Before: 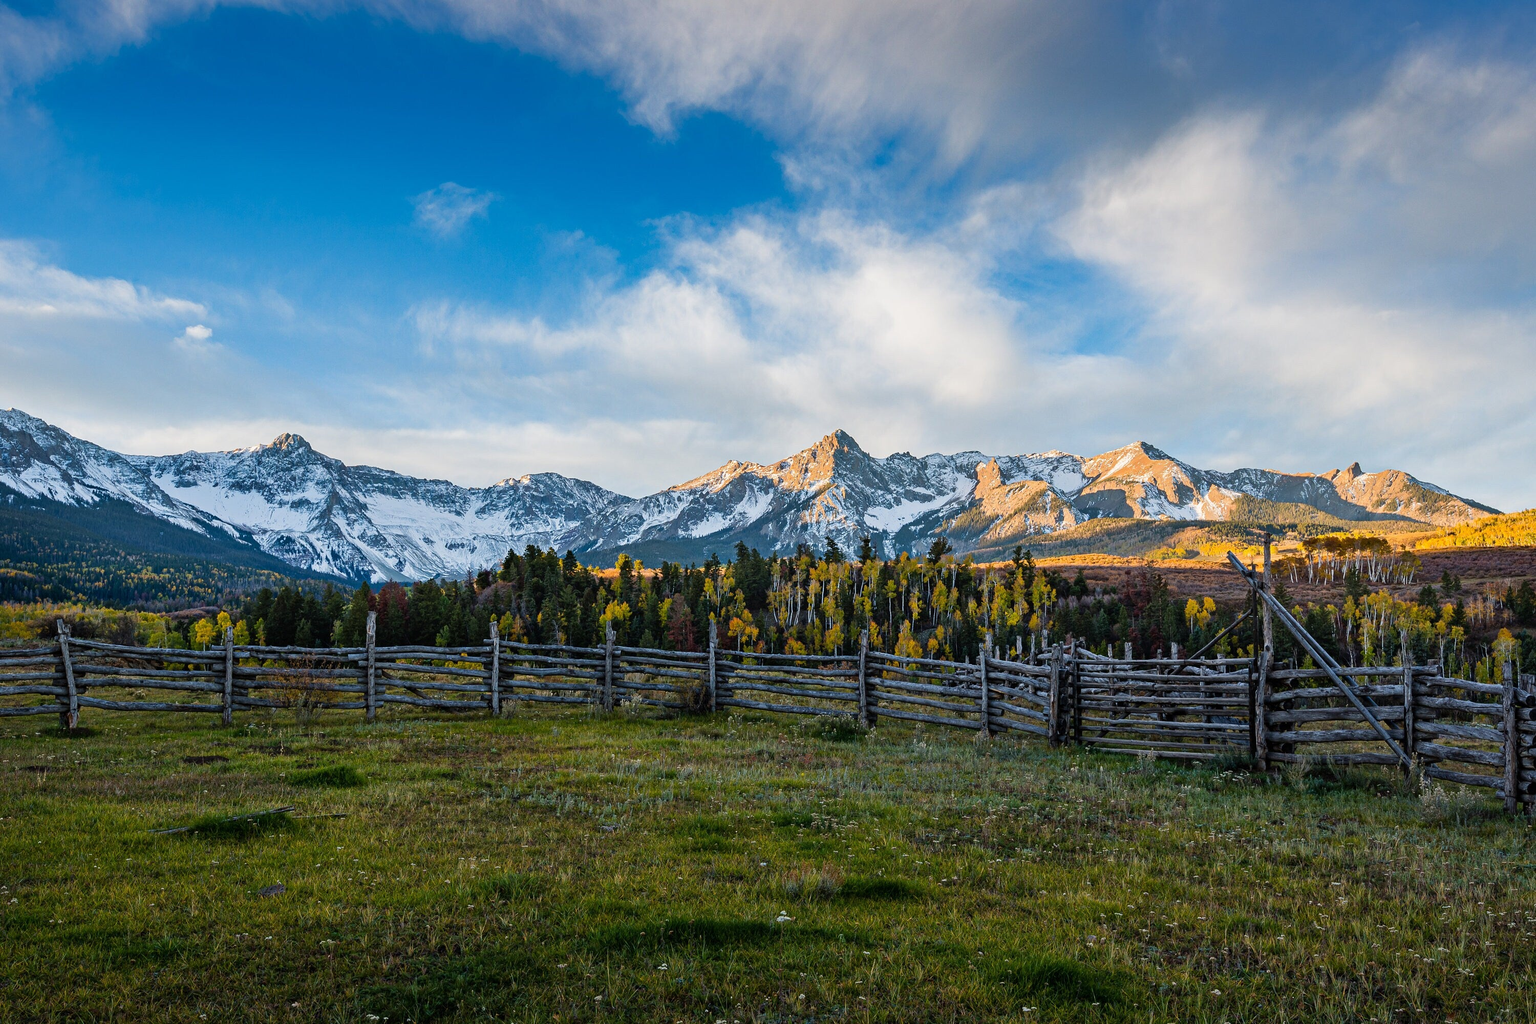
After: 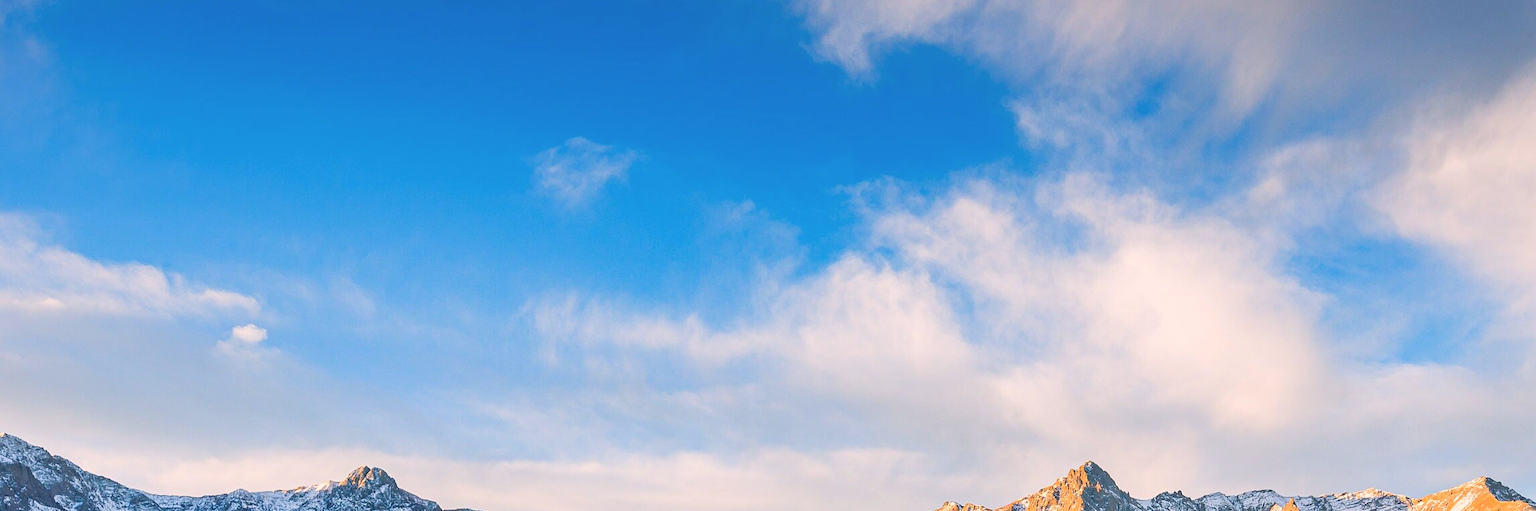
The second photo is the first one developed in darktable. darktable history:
crop: left 0.579%, top 7.627%, right 23.167%, bottom 54.275%
contrast brightness saturation: brightness 0.09, saturation 0.19
color correction: highlights a* 7.34, highlights b* 4.37
